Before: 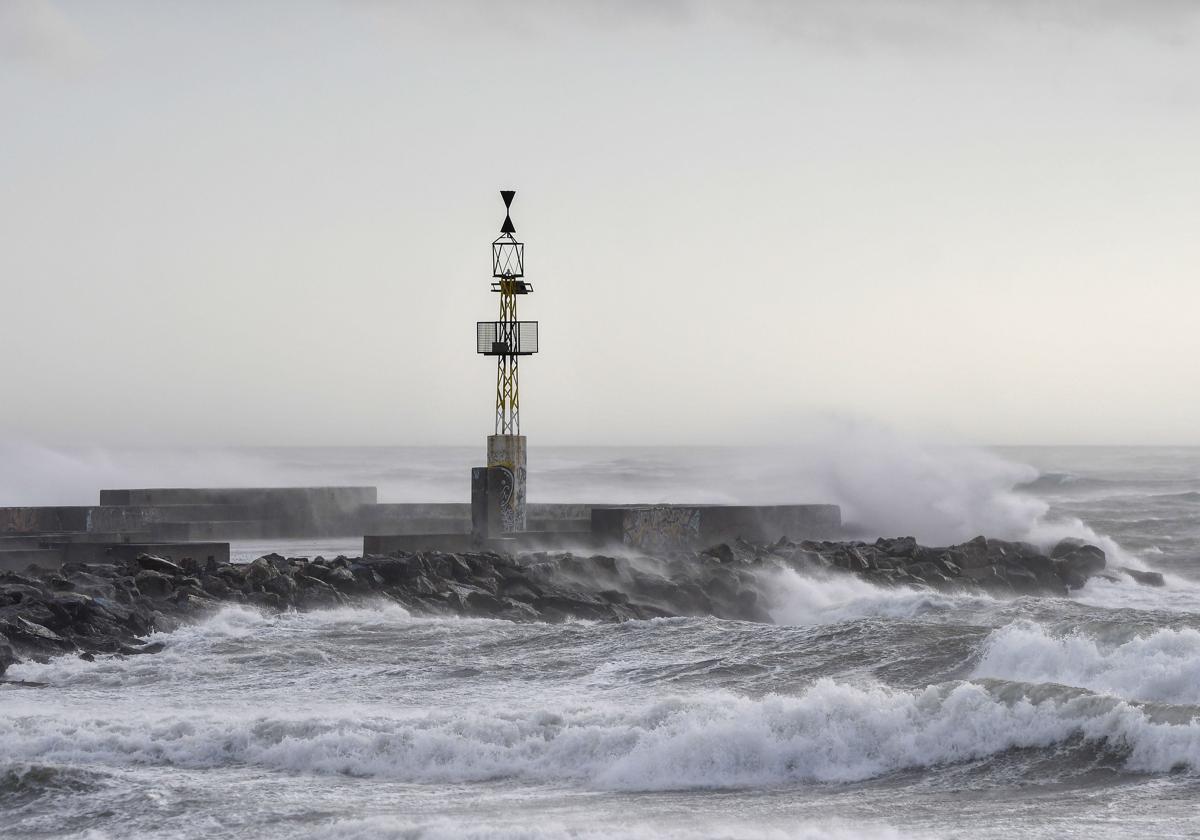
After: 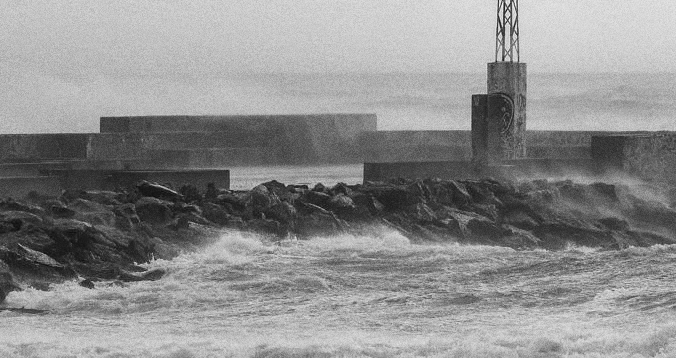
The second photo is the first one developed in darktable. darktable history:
color zones: curves: ch1 [(0, -0.394) (0.143, -0.394) (0.286, -0.394) (0.429, -0.392) (0.571, -0.391) (0.714, -0.391) (0.857, -0.391) (1, -0.394)]
crop: top 44.483%, right 43.593%, bottom 12.892%
grain: coarseness 11.82 ISO, strength 36.67%, mid-tones bias 74.17%
